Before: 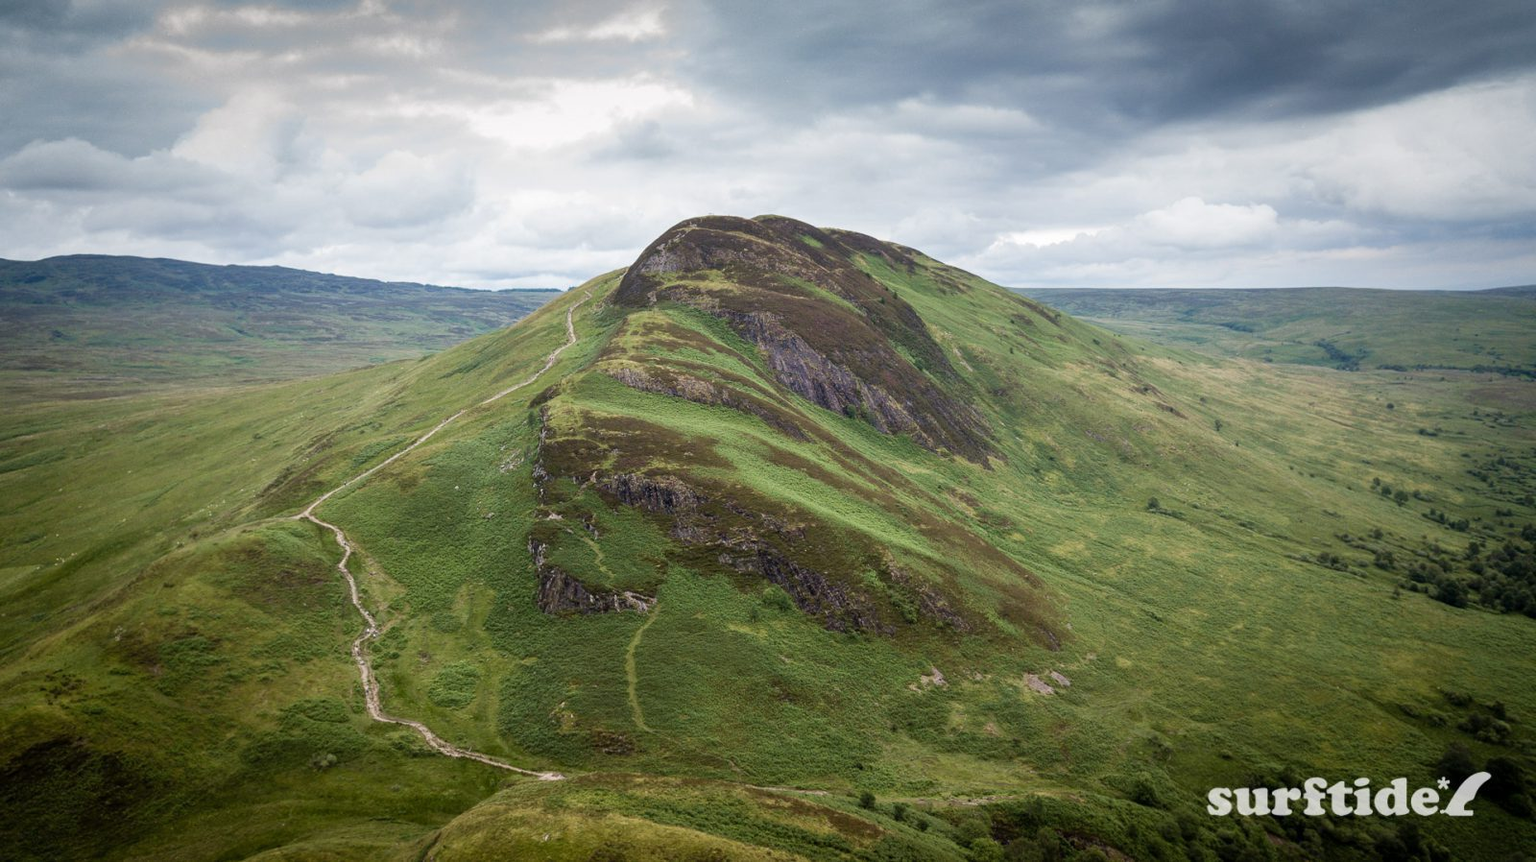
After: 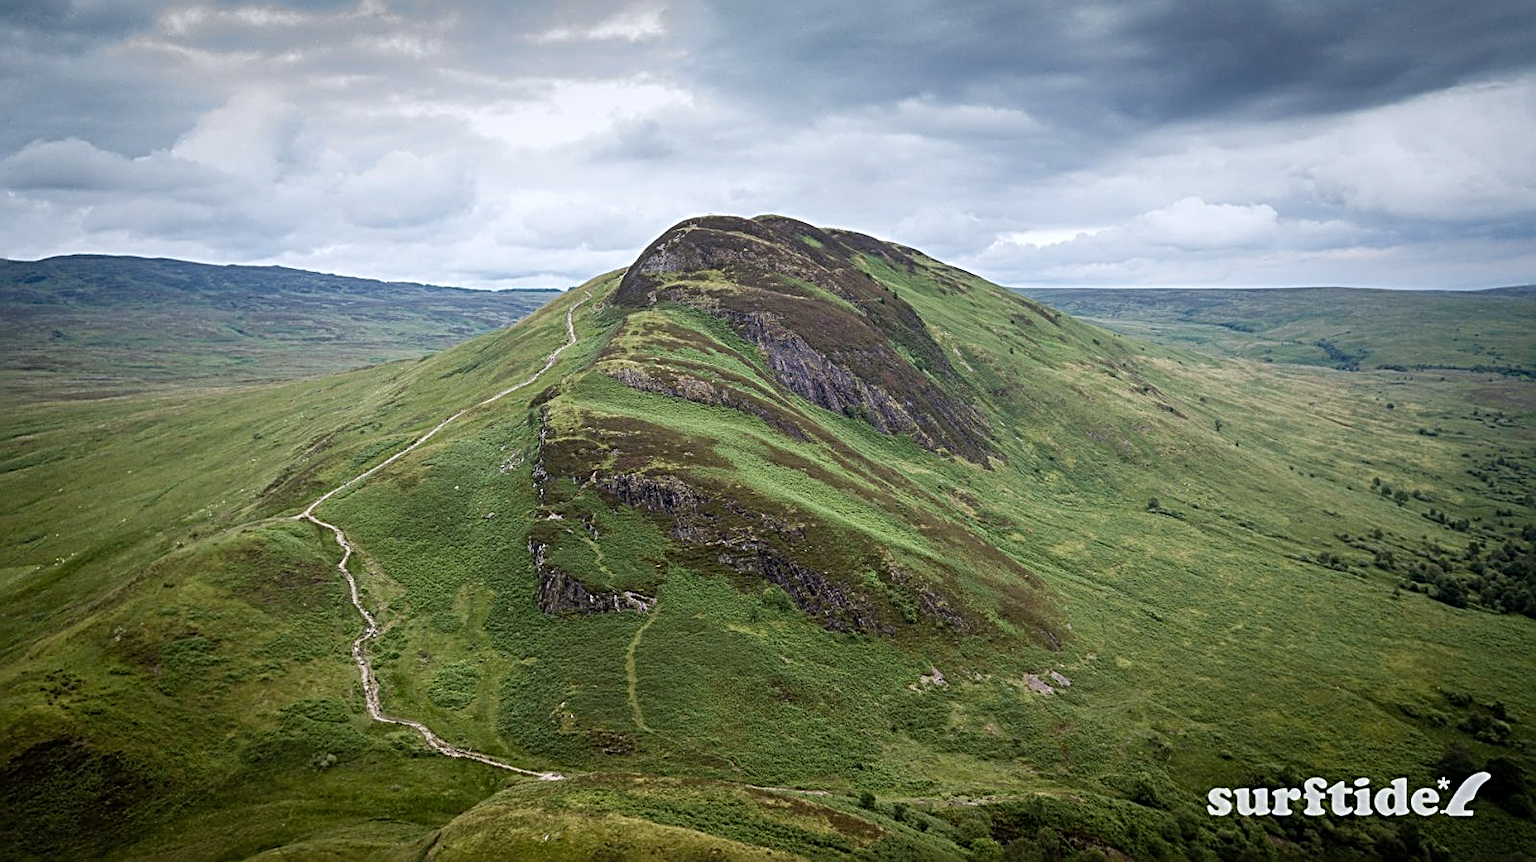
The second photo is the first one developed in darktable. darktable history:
white balance: red 0.974, blue 1.044
sharpen: radius 3.025, amount 0.757
